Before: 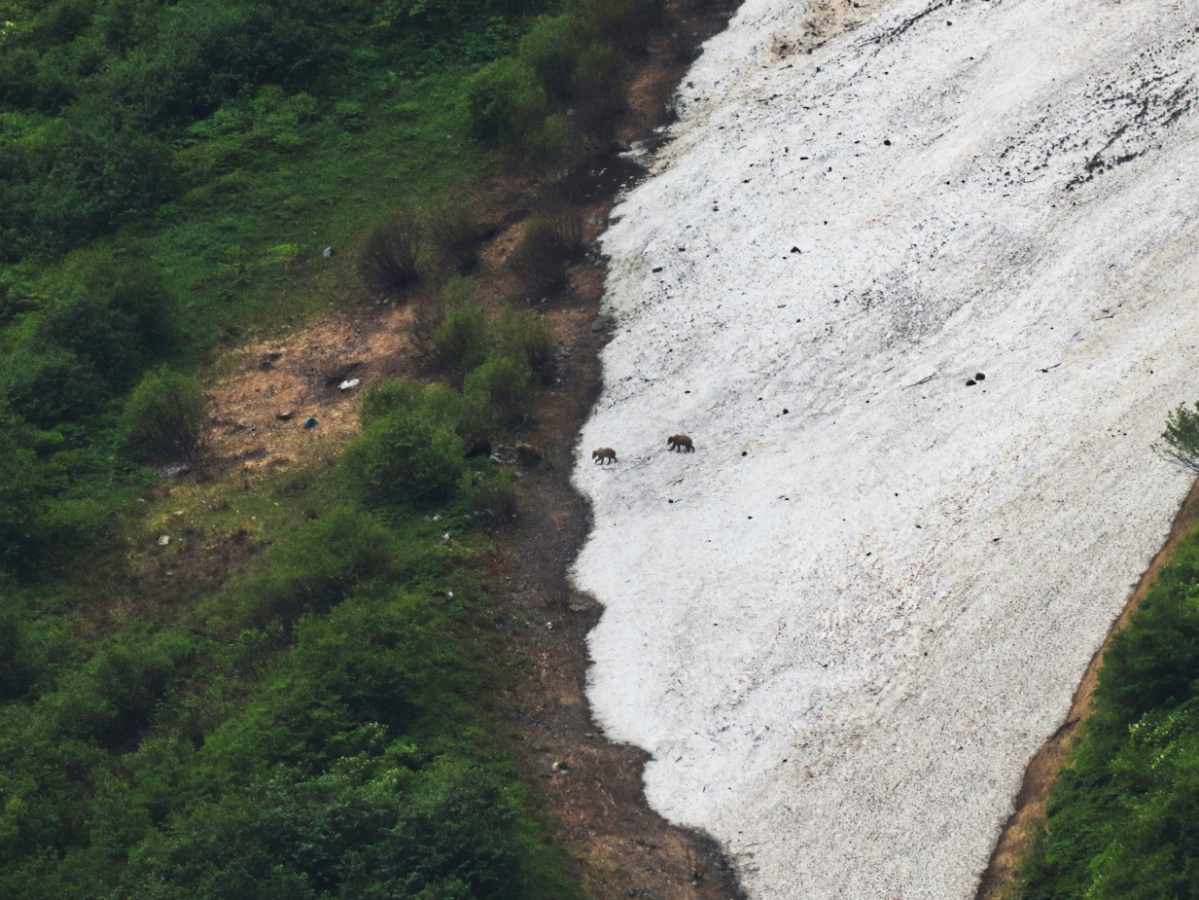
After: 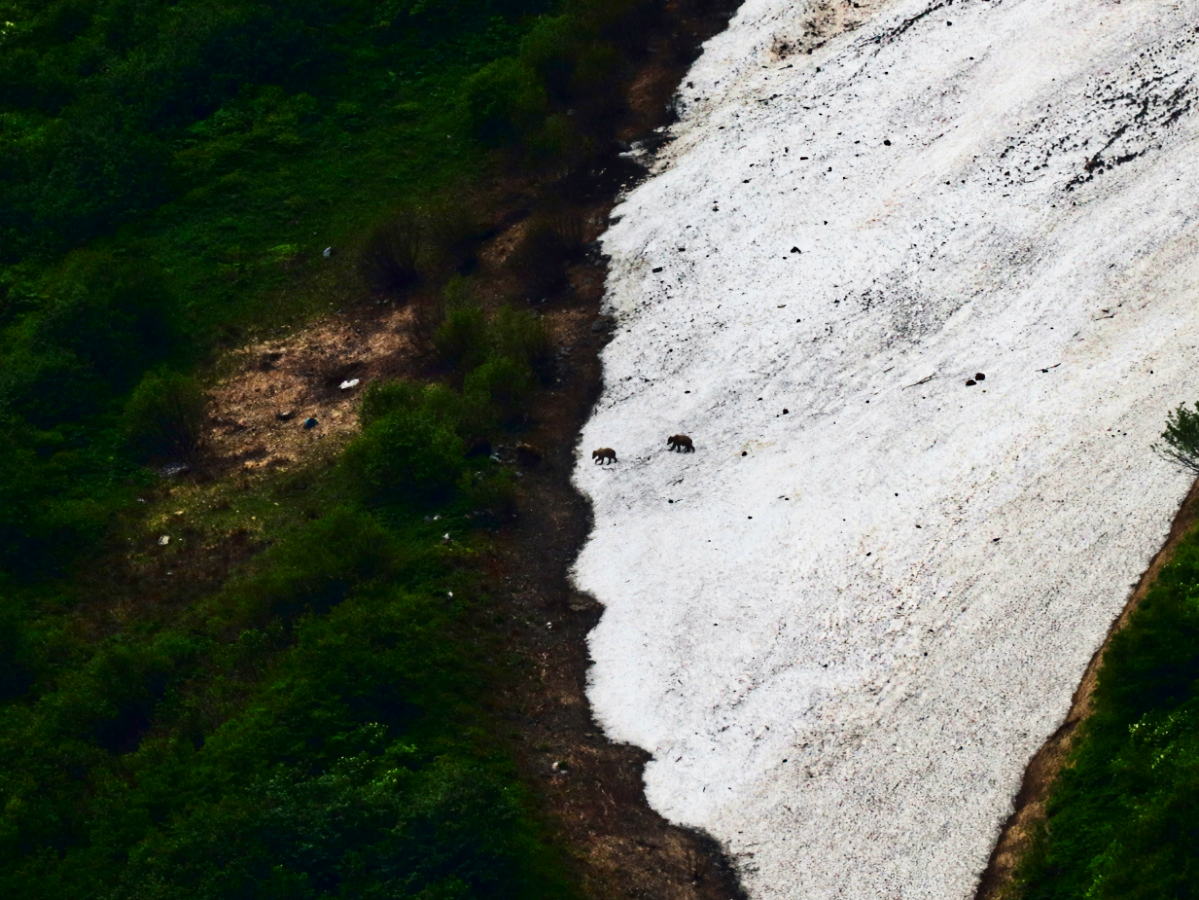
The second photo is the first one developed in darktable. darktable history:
contrast brightness saturation: contrast 0.239, brightness -0.229, saturation 0.142
